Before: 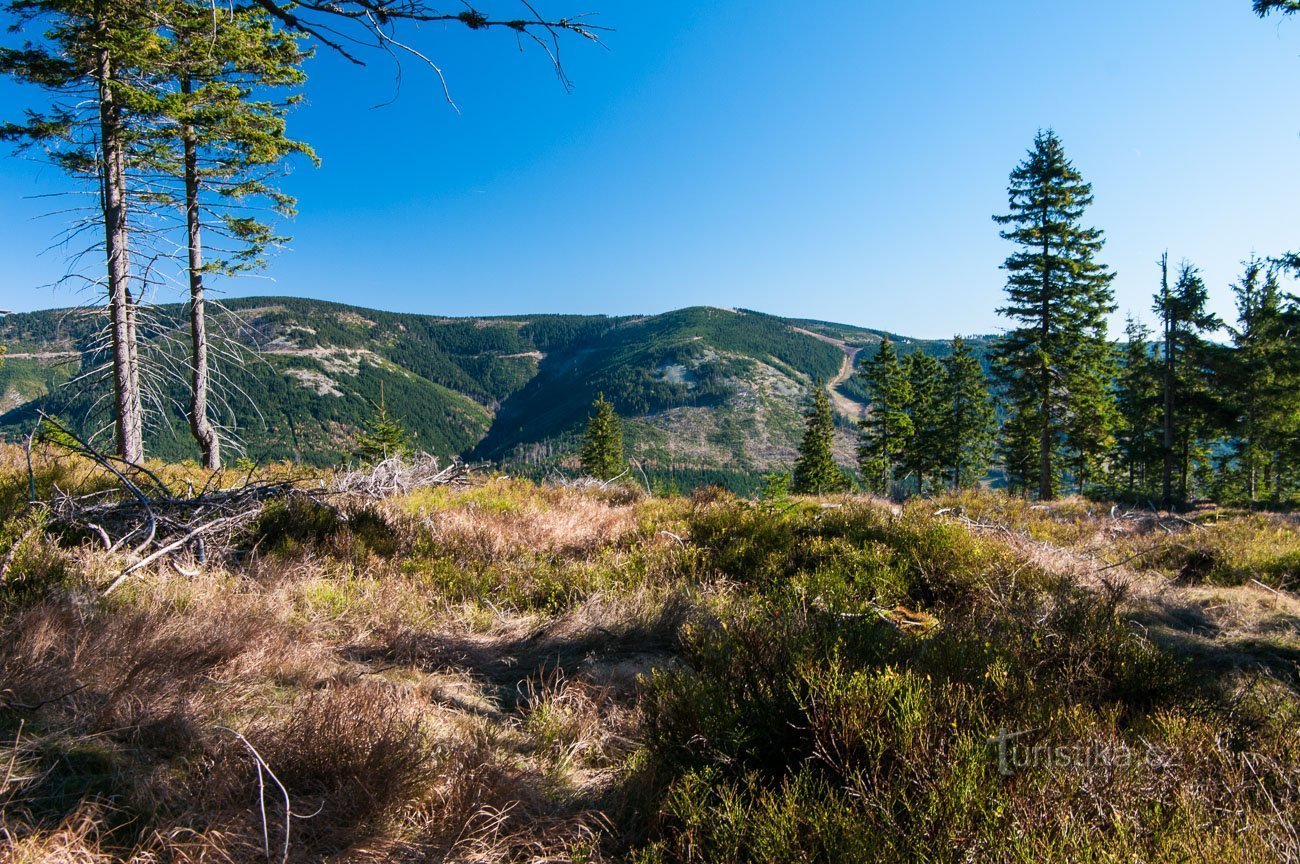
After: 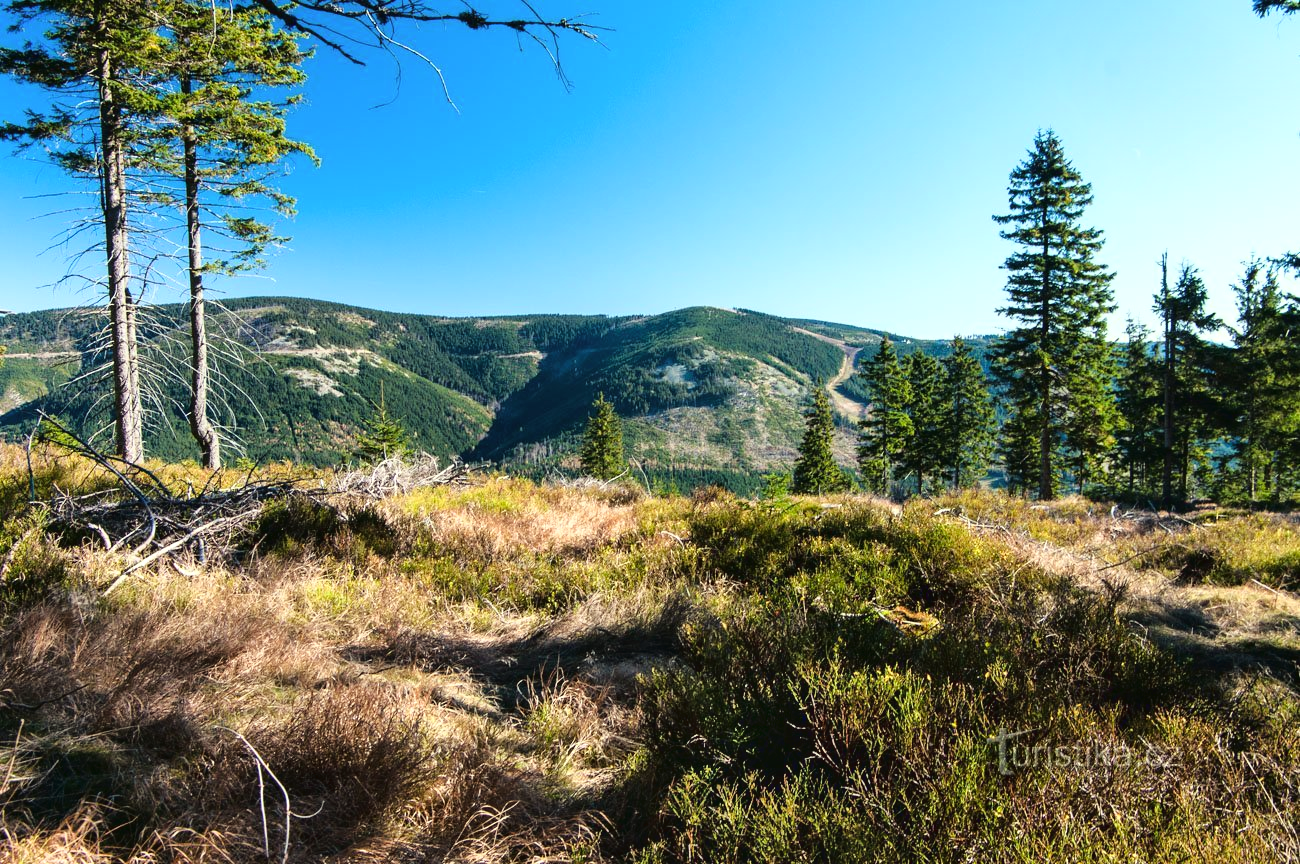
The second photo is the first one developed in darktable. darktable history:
color correction: highlights a* -4.29, highlights b* 6.96
shadows and highlights: radius 45.71, white point adjustment 6.55, compress 79.76%, soften with gaussian
tone curve: curves: ch0 [(0, 0.021) (0.049, 0.044) (0.152, 0.14) (0.328, 0.377) (0.473, 0.543) (0.641, 0.705) (0.85, 0.894) (1, 0.969)]; ch1 [(0, 0) (0.302, 0.331) (0.427, 0.433) (0.472, 0.47) (0.502, 0.503) (0.527, 0.521) (0.564, 0.58) (0.614, 0.626) (0.677, 0.701) (0.859, 0.885) (1, 1)]; ch2 [(0, 0) (0.33, 0.301) (0.447, 0.44) (0.487, 0.496) (0.502, 0.516) (0.535, 0.563) (0.565, 0.593) (0.618, 0.628) (1, 1)], color space Lab, linked channels, preserve colors none
